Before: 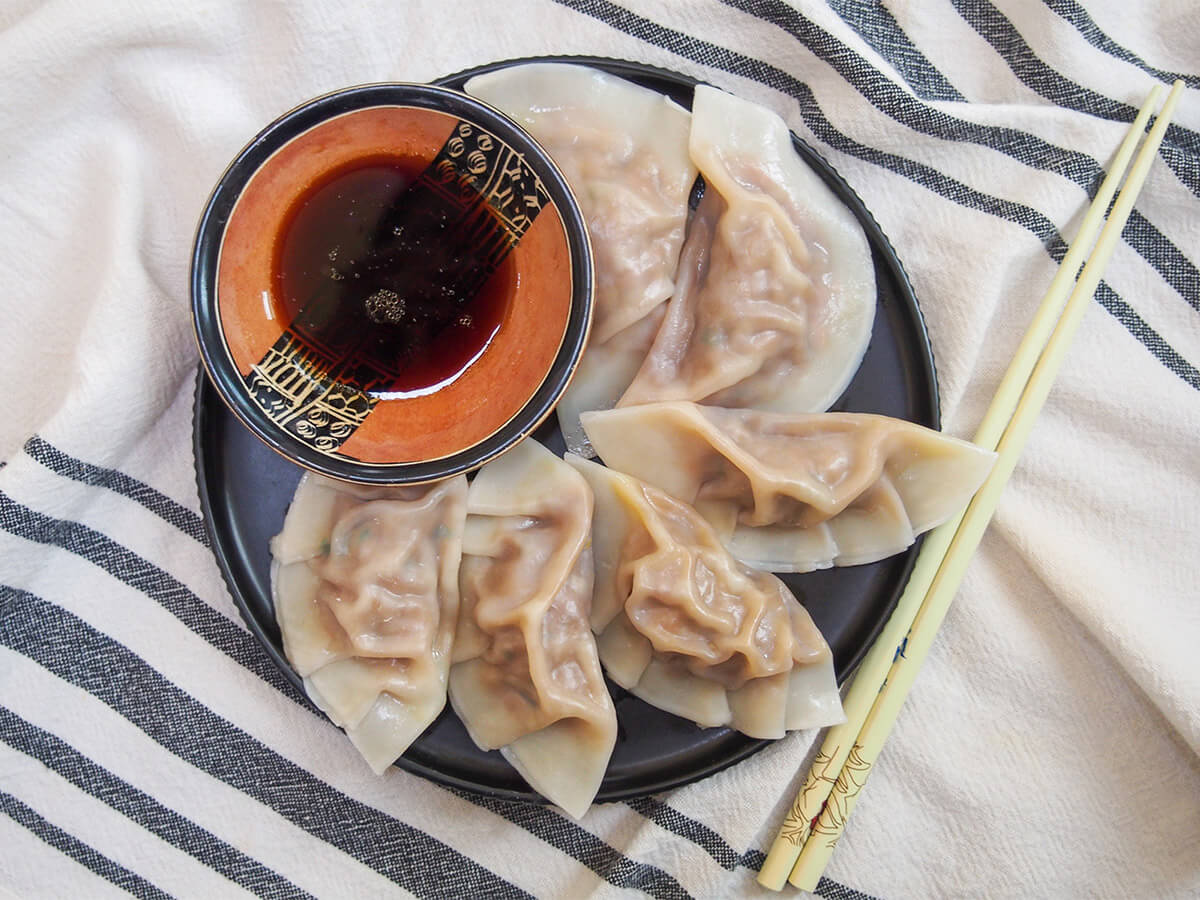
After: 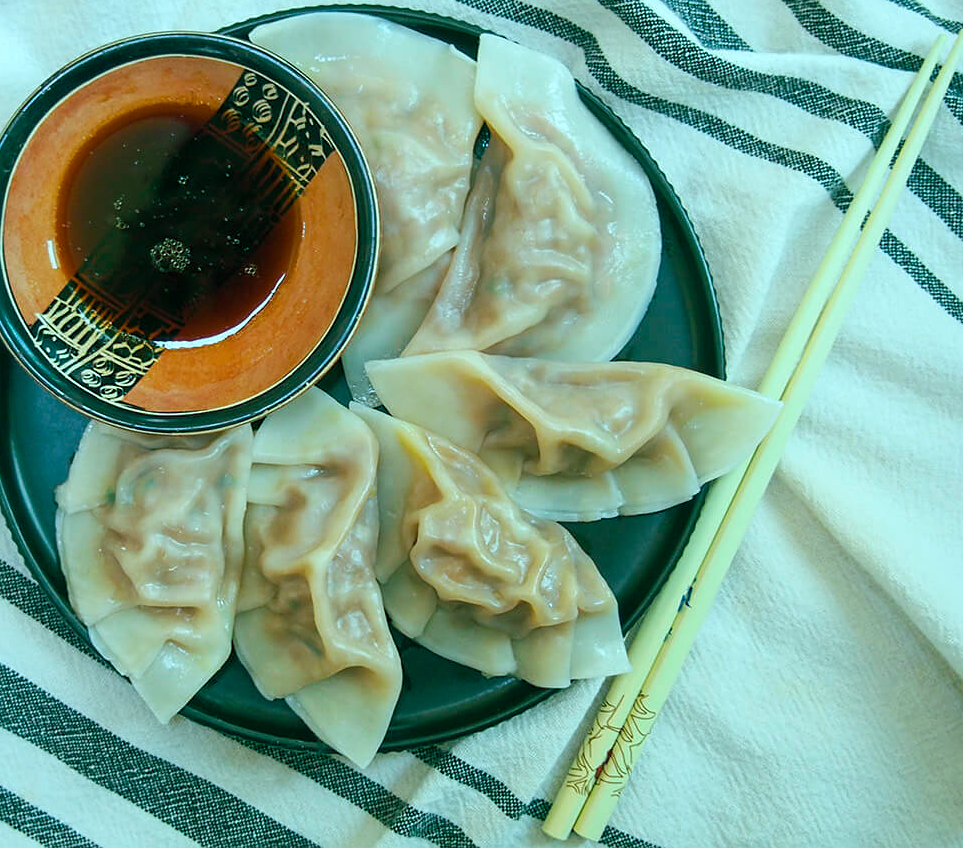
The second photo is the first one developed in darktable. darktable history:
white balance: emerald 1
crop and rotate: left 17.959%, top 5.771%, right 1.742%
sharpen: amount 0.2
color balance rgb: shadows lift › chroma 11.71%, shadows lift › hue 133.46°, power › chroma 2.15%, power › hue 166.83°, highlights gain › chroma 4%, highlights gain › hue 200.2°, perceptual saturation grading › global saturation 18.05%
